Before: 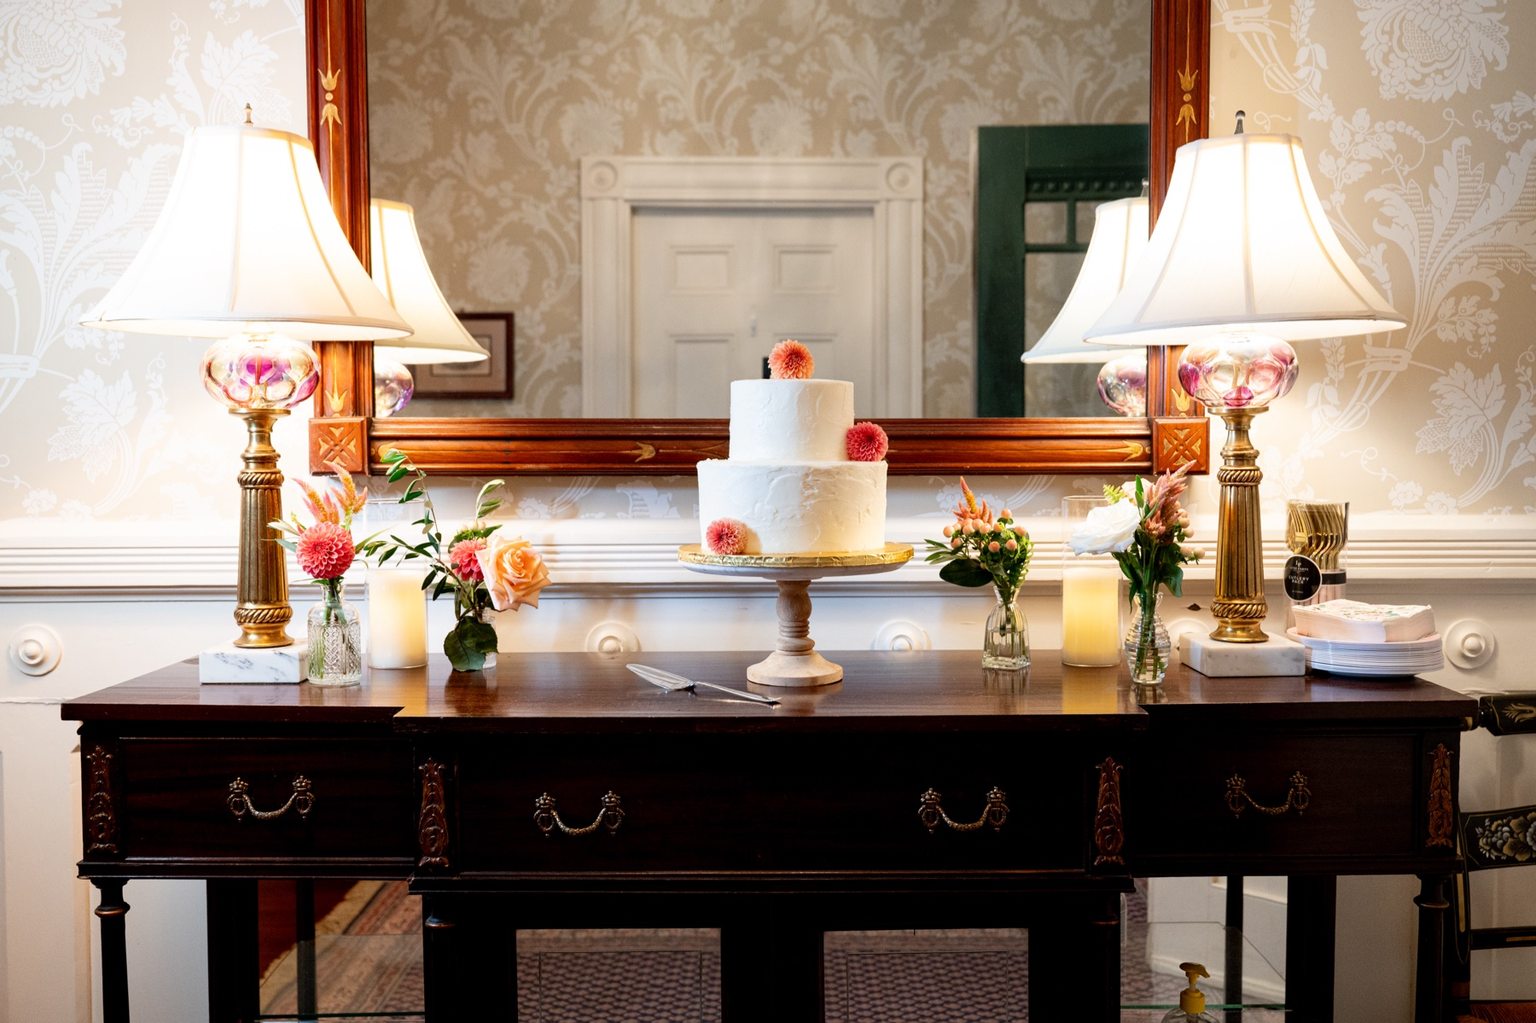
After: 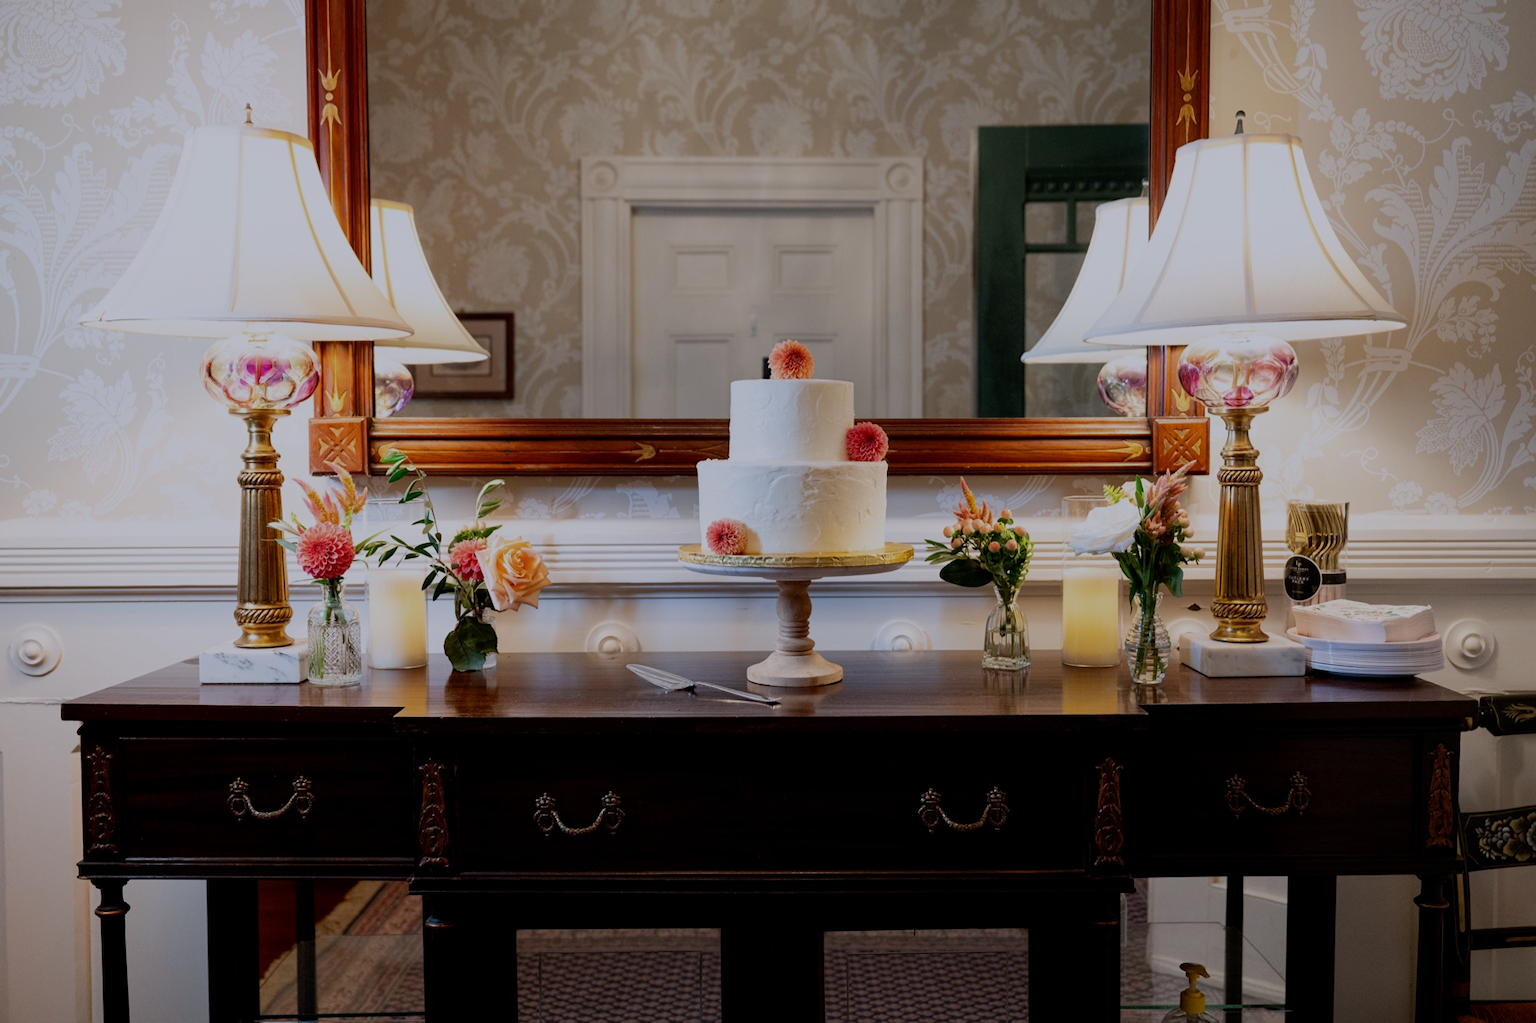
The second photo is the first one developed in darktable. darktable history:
white balance: red 0.984, blue 1.059
exposure: exposure -1 EV, compensate highlight preservation false
